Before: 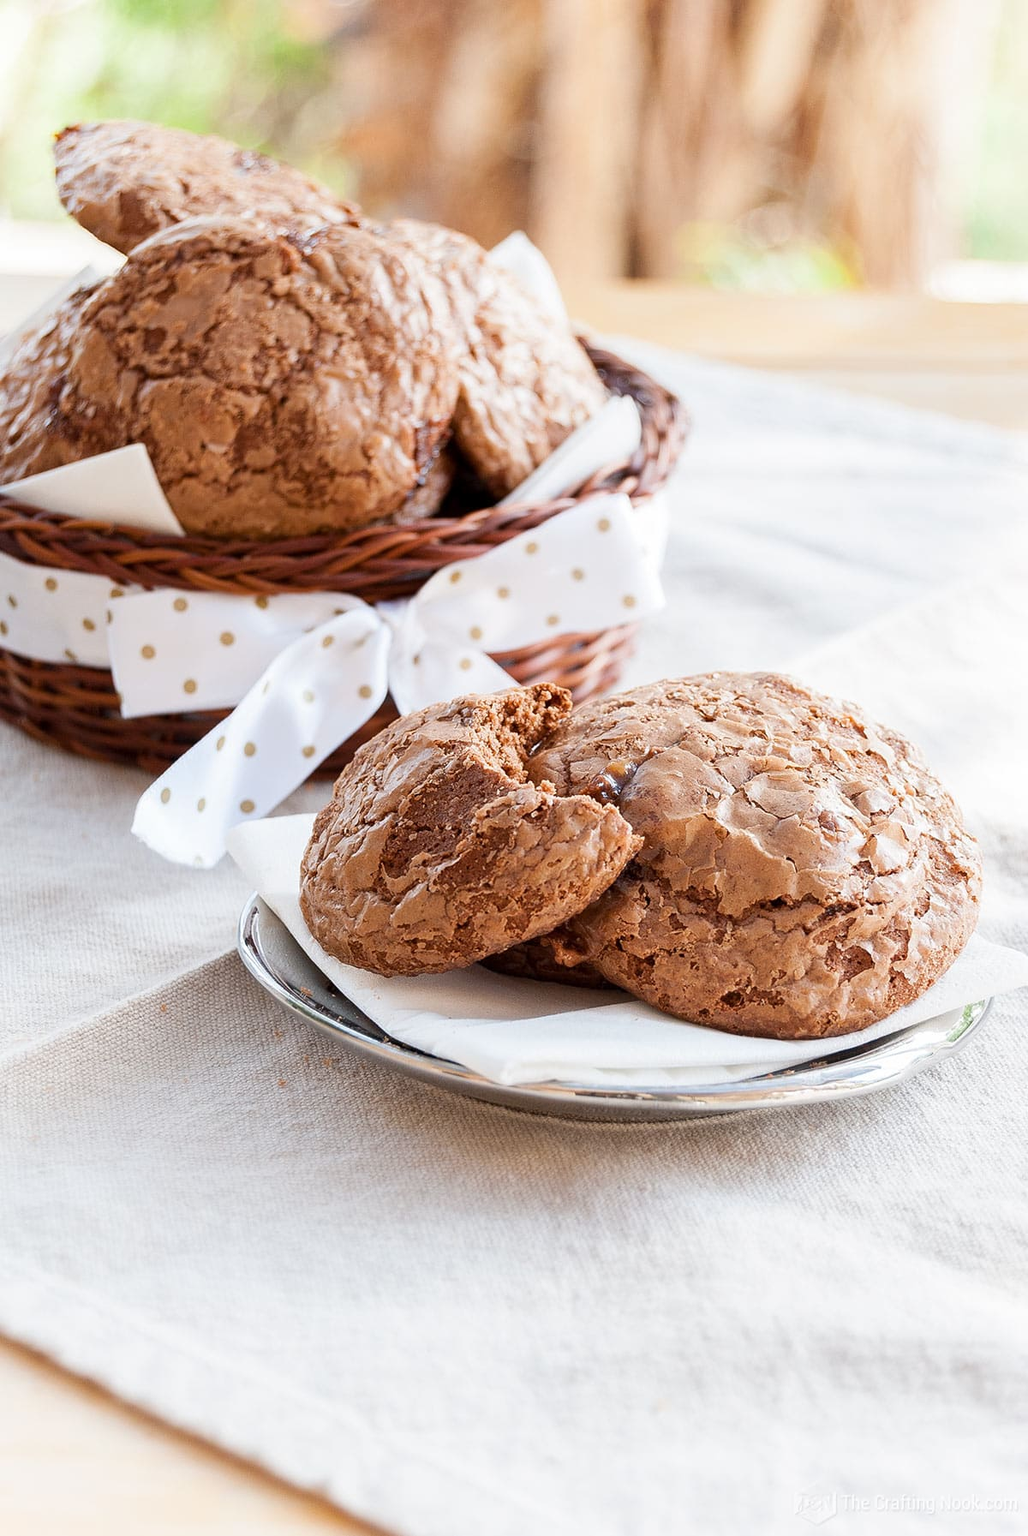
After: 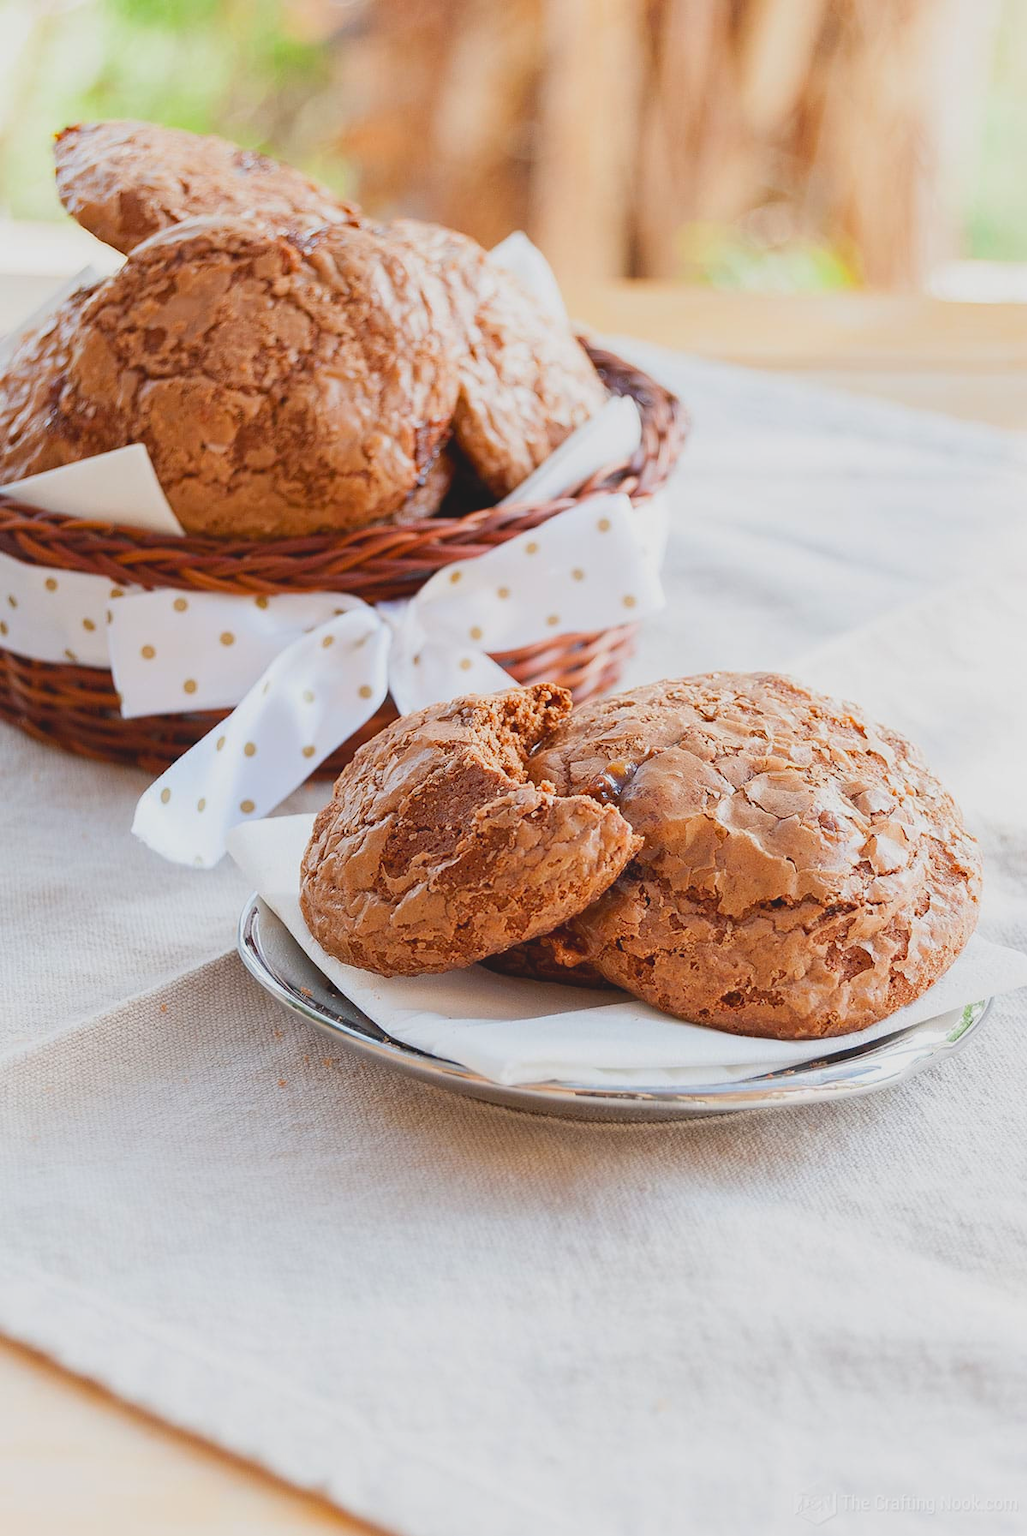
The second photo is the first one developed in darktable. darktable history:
contrast brightness saturation: contrast -0.197, saturation 0.188
